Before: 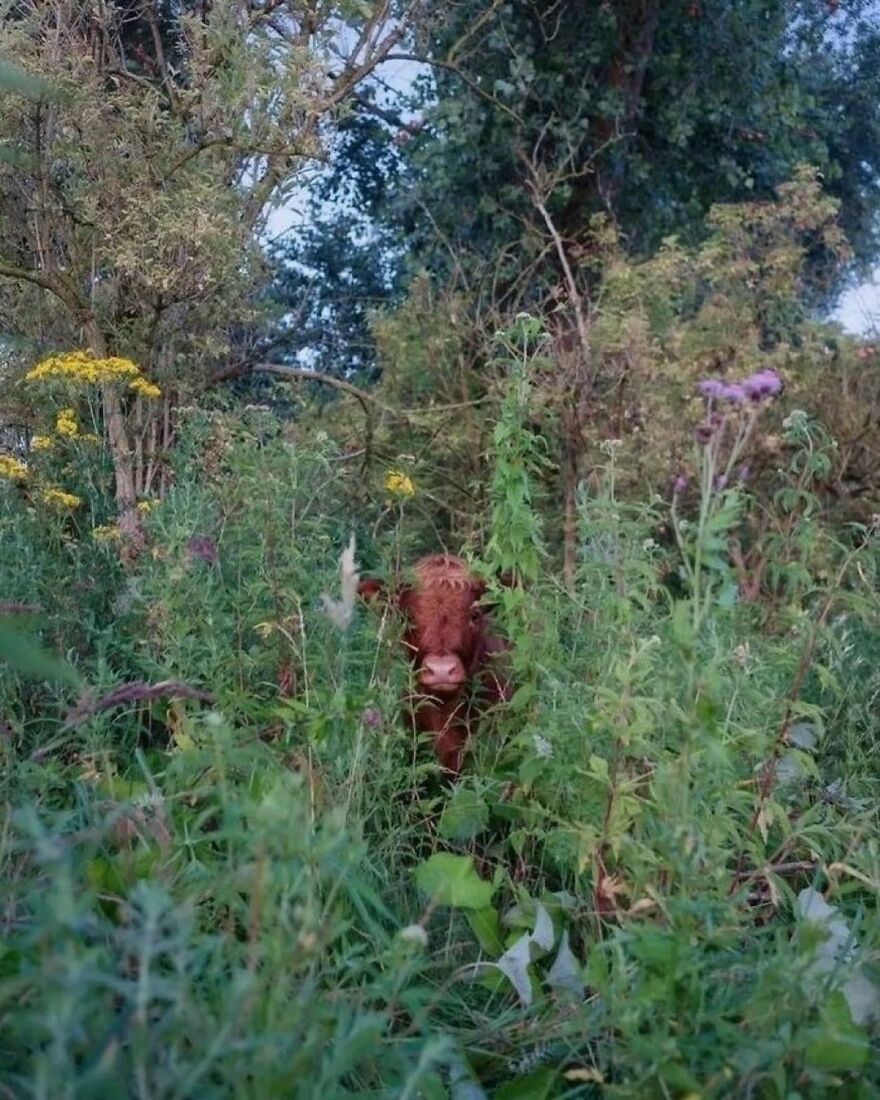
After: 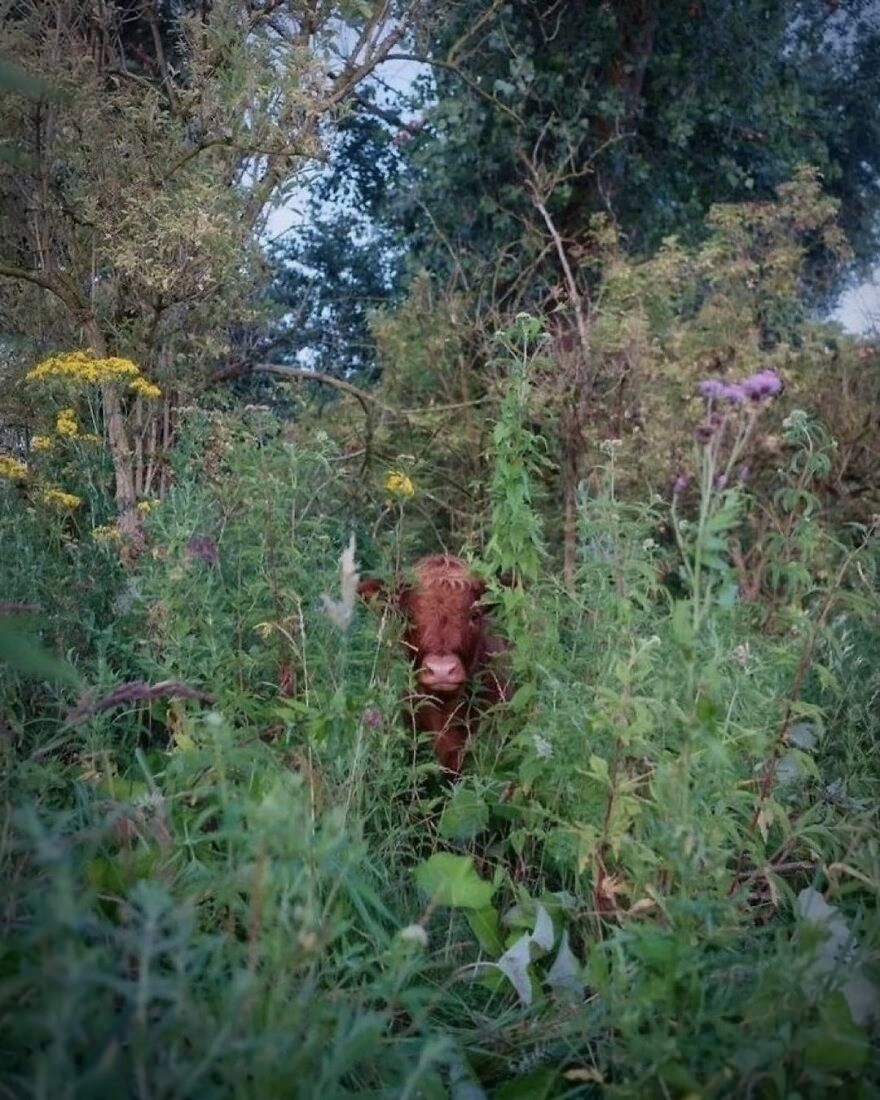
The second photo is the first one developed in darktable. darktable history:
vignetting: brightness -0.643, saturation -0.014, center (0.036, -0.089), automatic ratio true, unbound false
contrast brightness saturation: saturation -0.061
